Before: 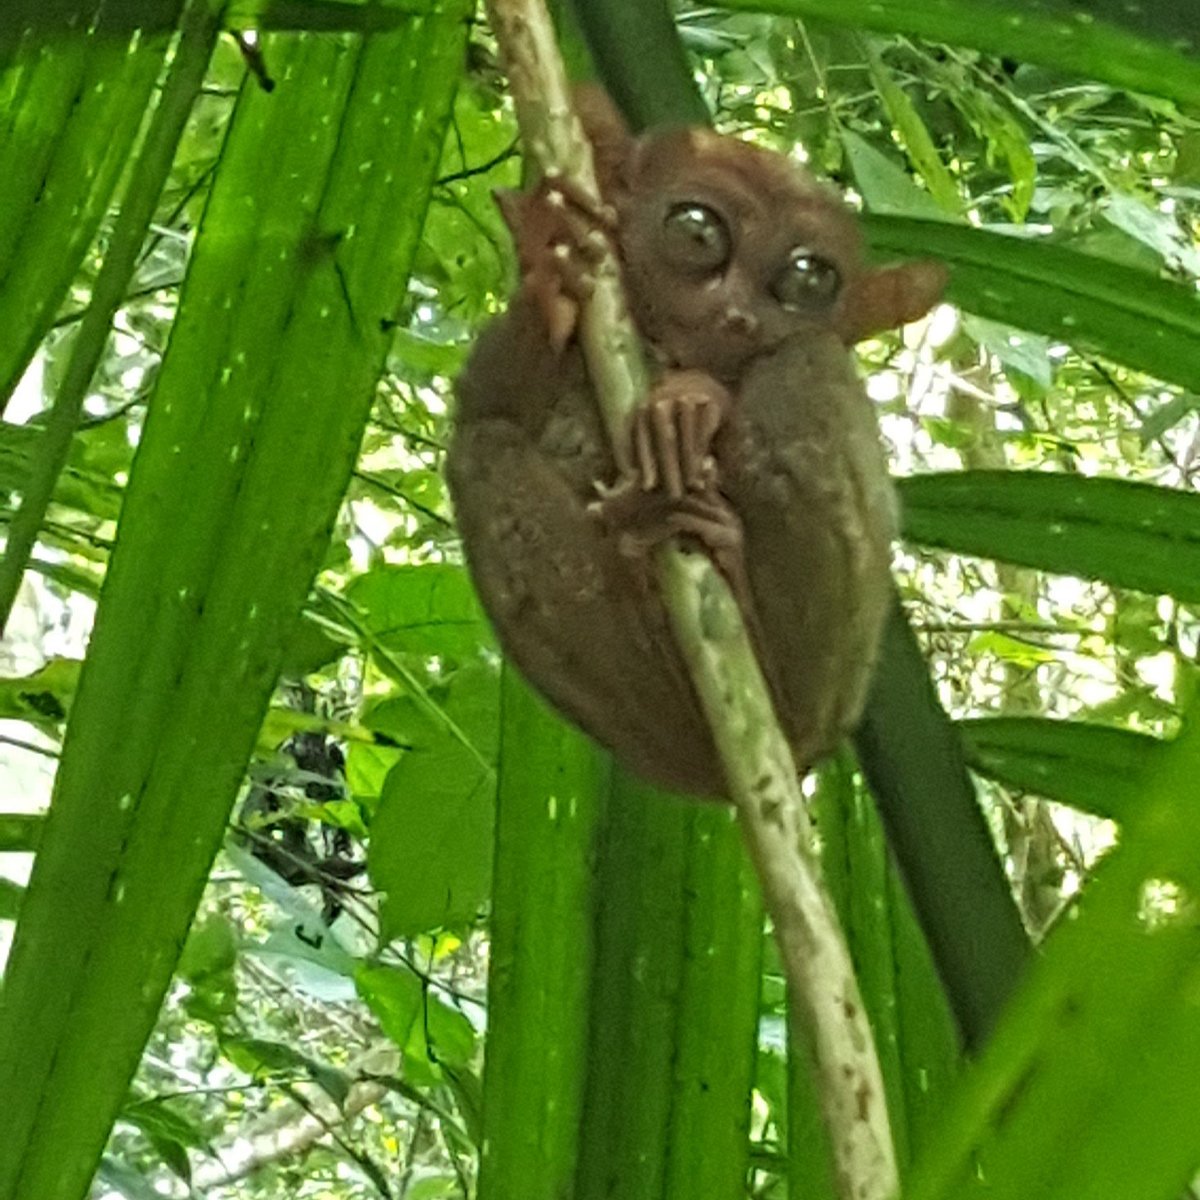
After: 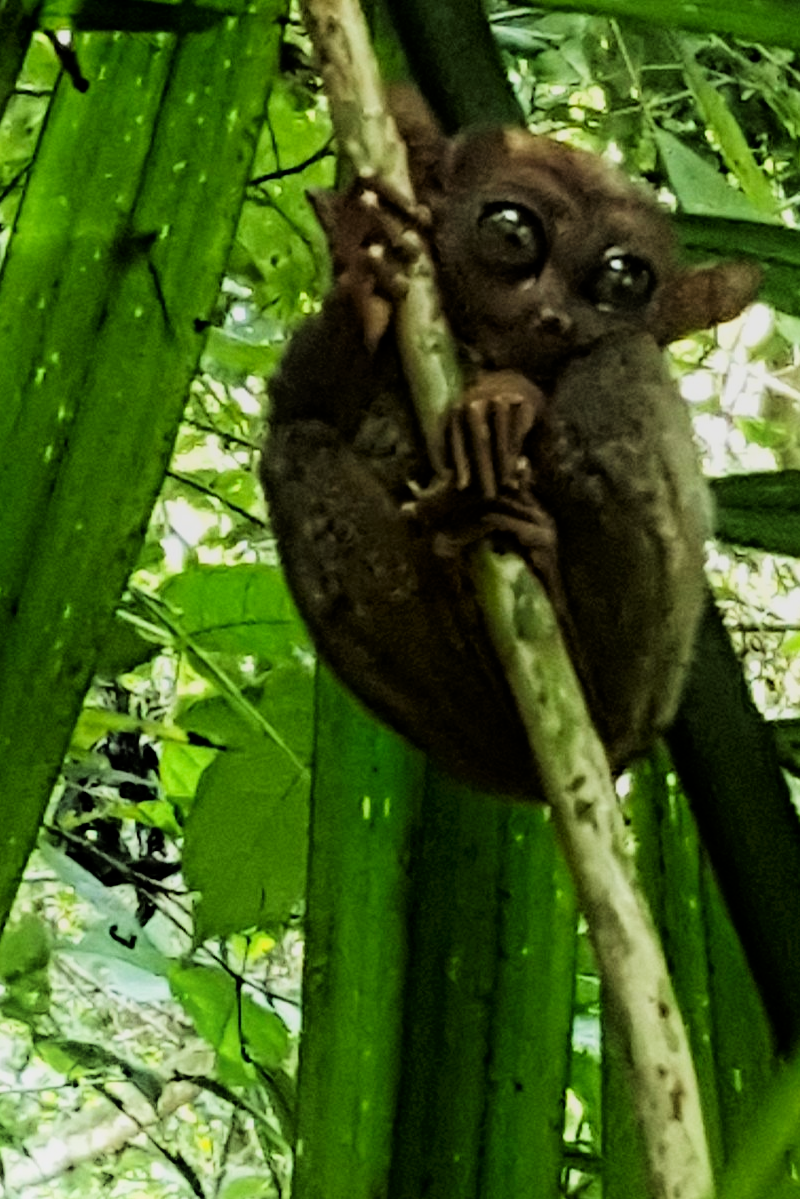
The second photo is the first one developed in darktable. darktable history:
tone curve: curves: ch0 [(0, 0) (0.003, 0) (0.011, 0.002) (0.025, 0.004) (0.044, 0.007) (0.069, 0.015) (0.1, 0.025) (0.136, 0.04) (0.177, 0.09) (0.224, 0.152) (0.277, 0.239) (0.335, 0.335) (0.399, 0.43) (0.468, 0.524) (0.543, 0.621) (0.623, 0.712) (0.709, 0.789) (0.801, 0.871) (0.898, 0.951) (1, 1)]
crop and rotate: left 15.504%, right 17.79%
exposure: exposure -0.272 EV, compensate highlight preservation false
shadows and highlights: shadows -56.02, highlights 87.35, soften with gaussian
filmic rgb: black relative exposure -5.13 EV, white relative exposure 3.96 EV, hardness 2.9, contrast 1.096, highlights saturation mix -19.61%
